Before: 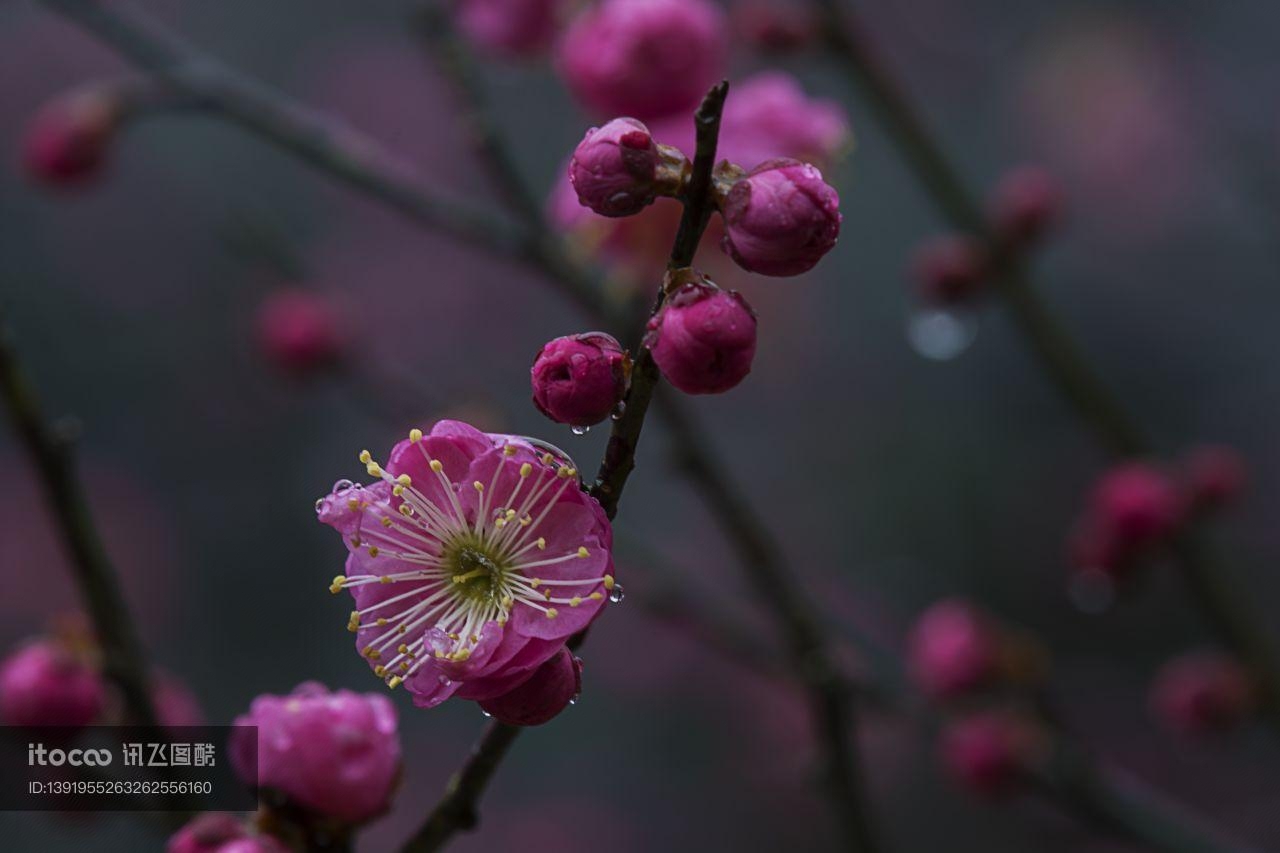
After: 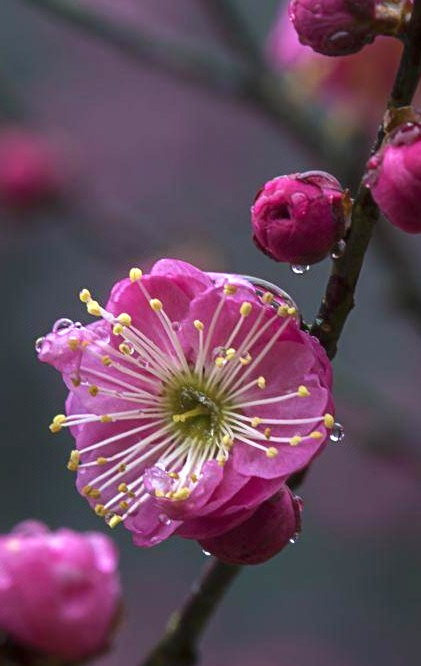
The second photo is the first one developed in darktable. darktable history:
exposure: black level correction 0, exposure 1 EV, compensate highlight preservation false
crop and rotate: left 21.934%, top 18.882%, right 45.157%, bottom 2.991%
